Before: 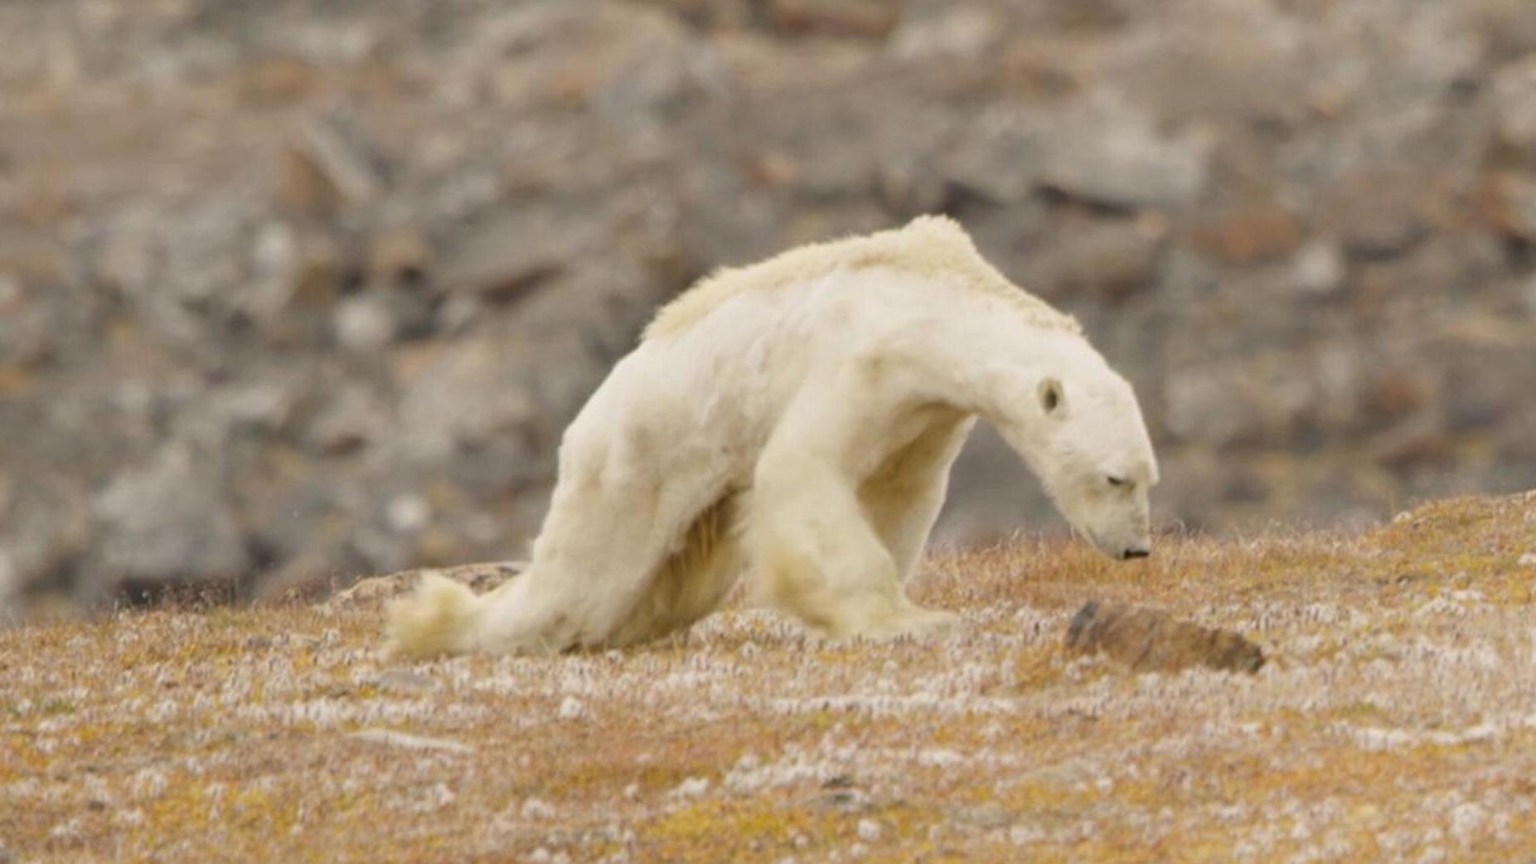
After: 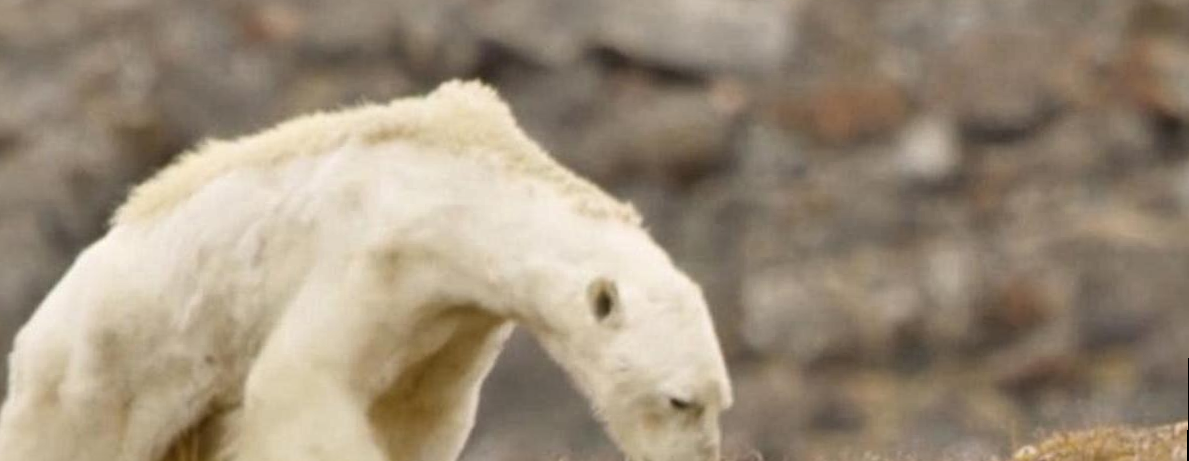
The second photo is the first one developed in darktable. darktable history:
local contrast: mode bilateral grid, contrast 25, coarseness 60, detail 151%, midtone range 0.2
crop: left 36.005%, top 18.293%, right 0.31%, bottom 38.444%
rotate and perspective: rotation 0.8°, automatic cropping off
